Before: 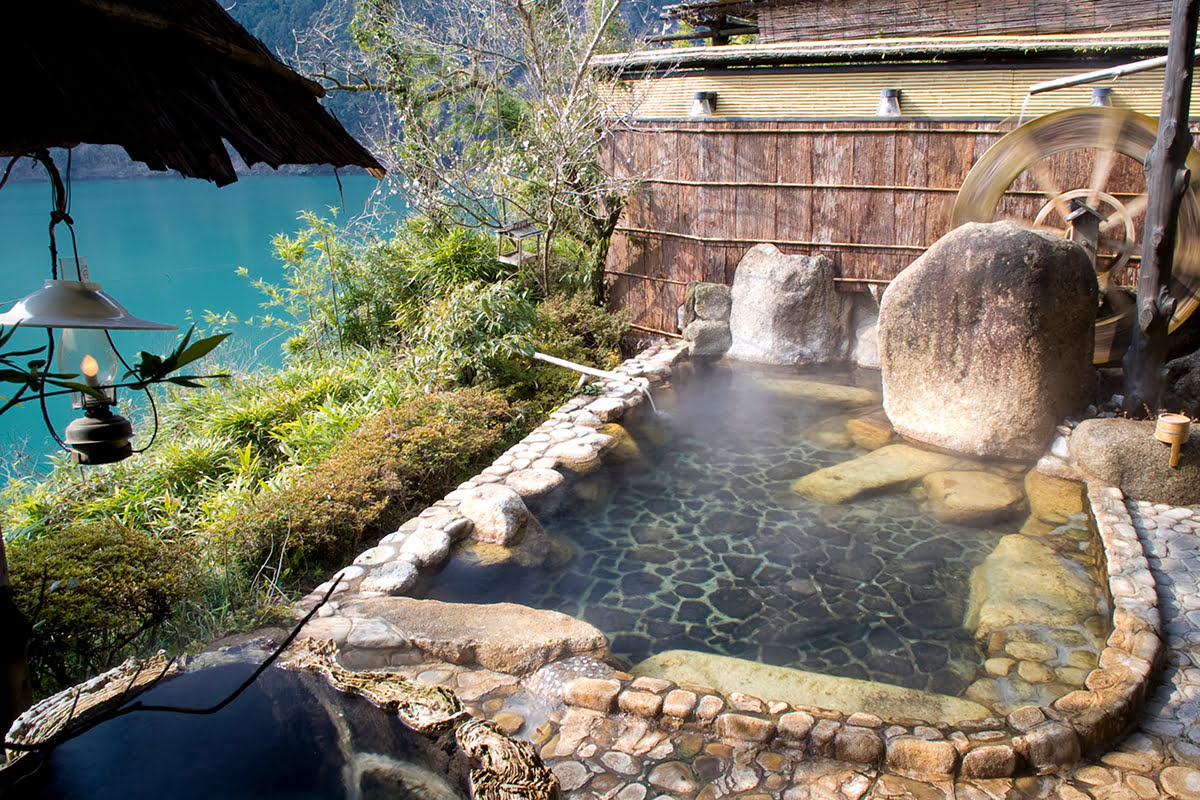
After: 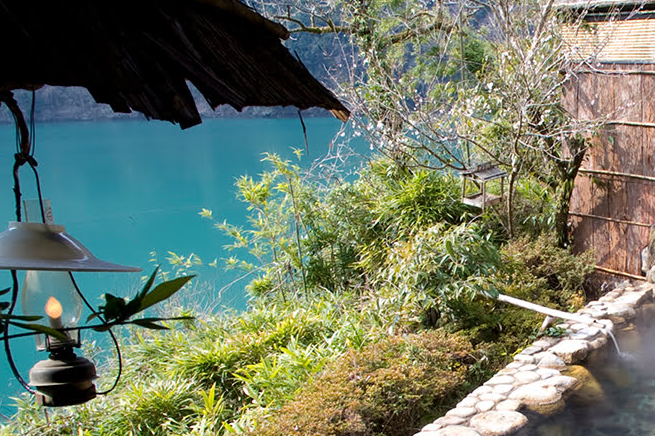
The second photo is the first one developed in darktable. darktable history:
crop and rotate: left 3.056%, top 7.393%, right 42.311%, bottom 38.05%
